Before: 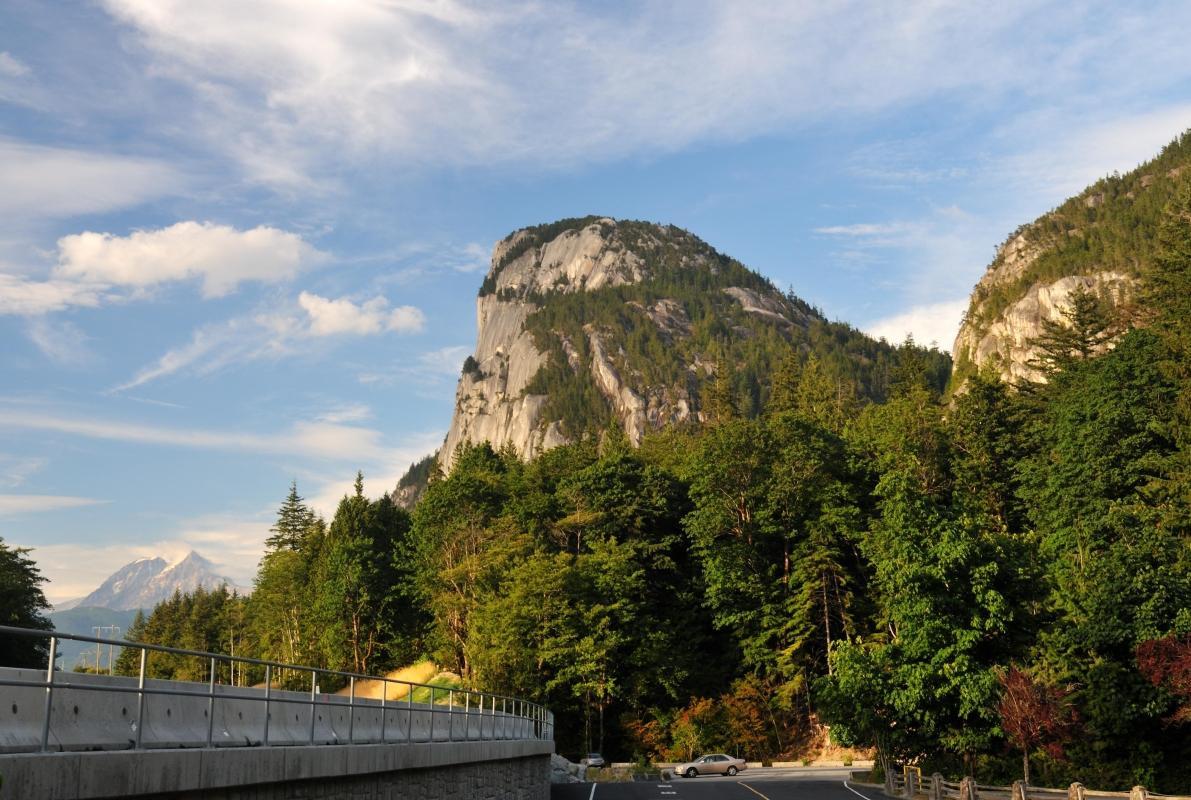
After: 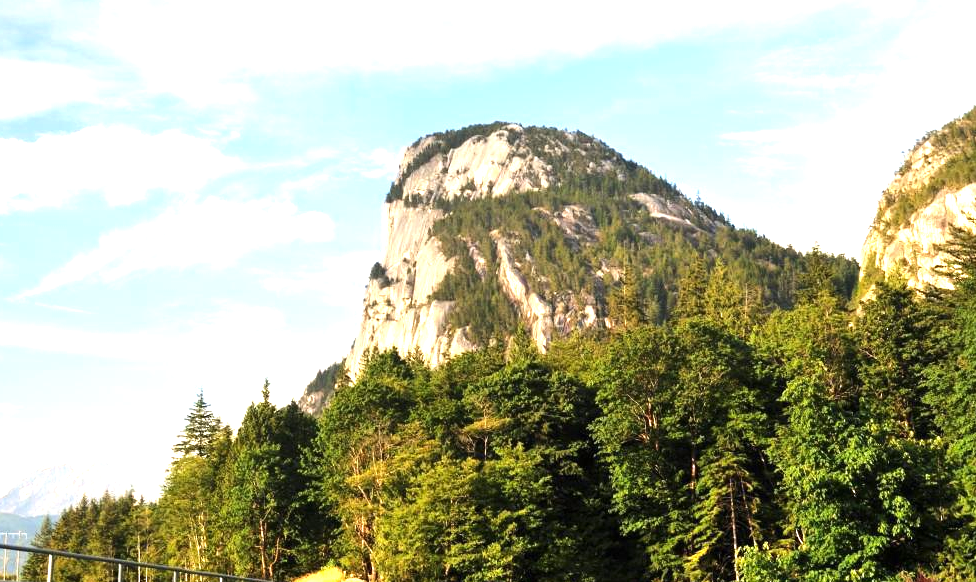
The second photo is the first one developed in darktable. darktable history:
exposure: exposure 1.089 EV, compensate highlight preservation false
crop: left 7.856%, top 11.836%, right 10.12%, bottom 15.387%
tone equalizer: -8 EV -0.417 EV, -7 EV -0.389 EV, -6 EV -0.333 EV, -5 EV -0.222 EV, -3 EV 0.222 EV, -2 EV 0.333 EV, -1 EV 0.389 EV, +0 EV 0.417 EV, edges refinement/feathering 500, mask exposure compensation -1.57 EV, preserve details no
